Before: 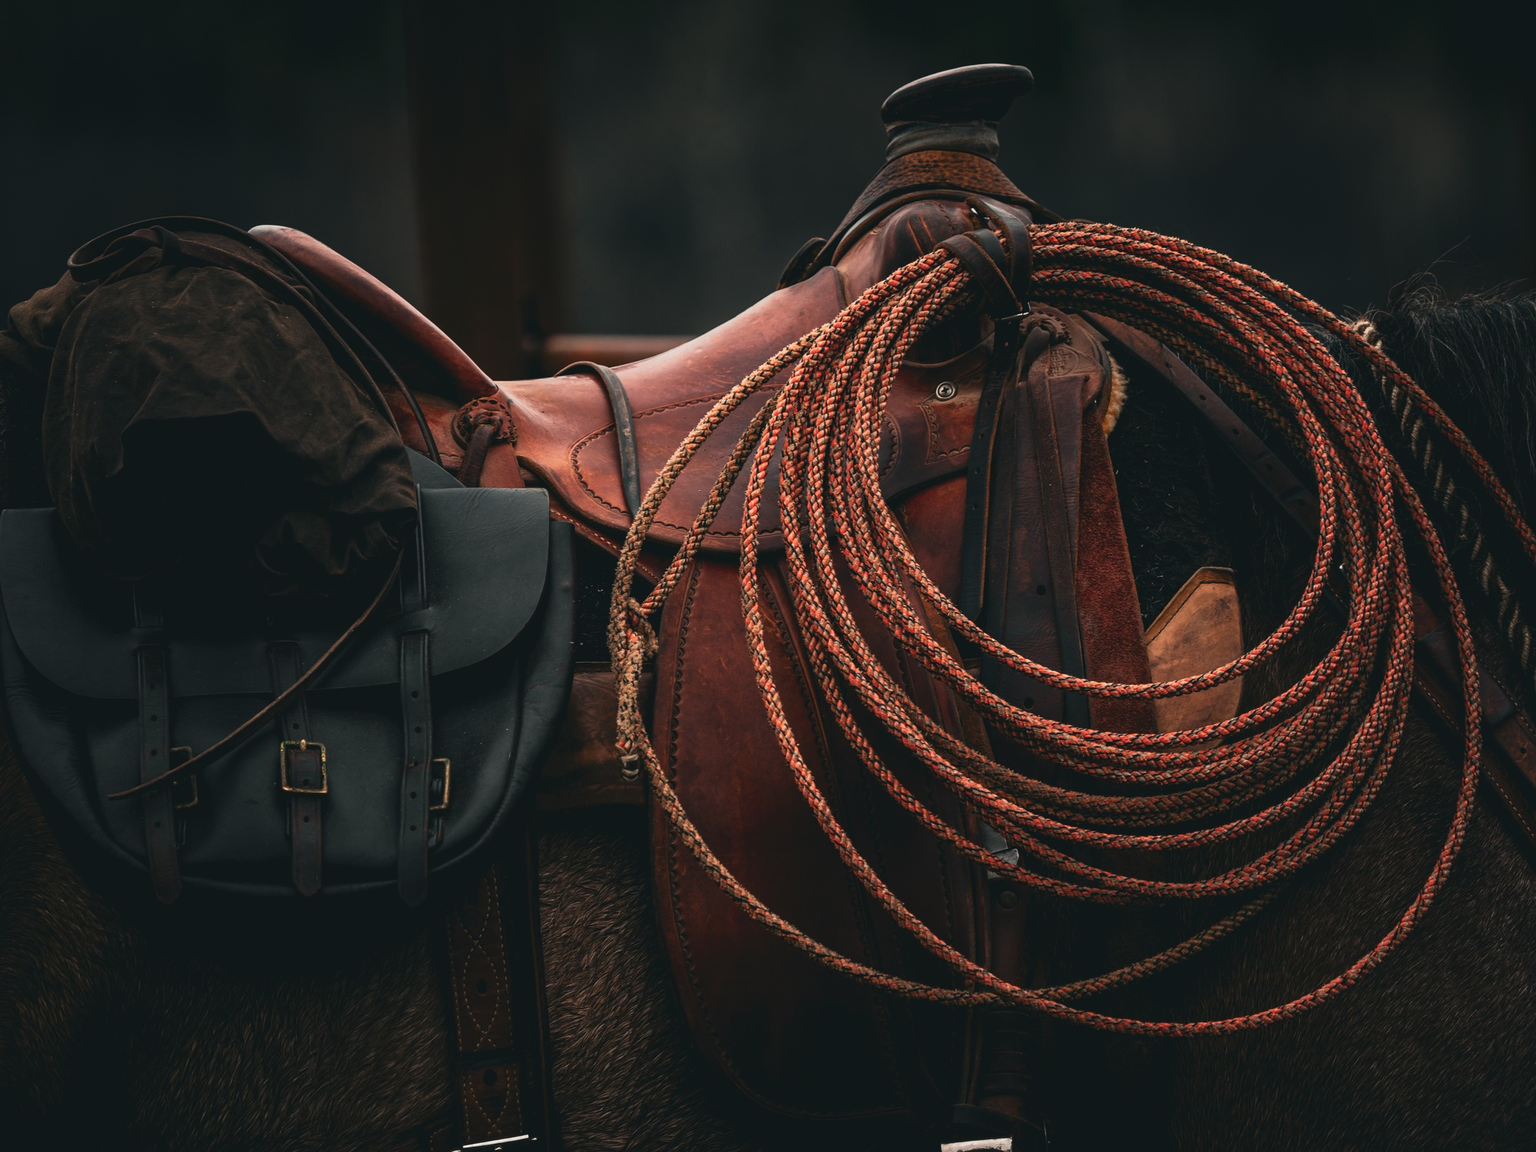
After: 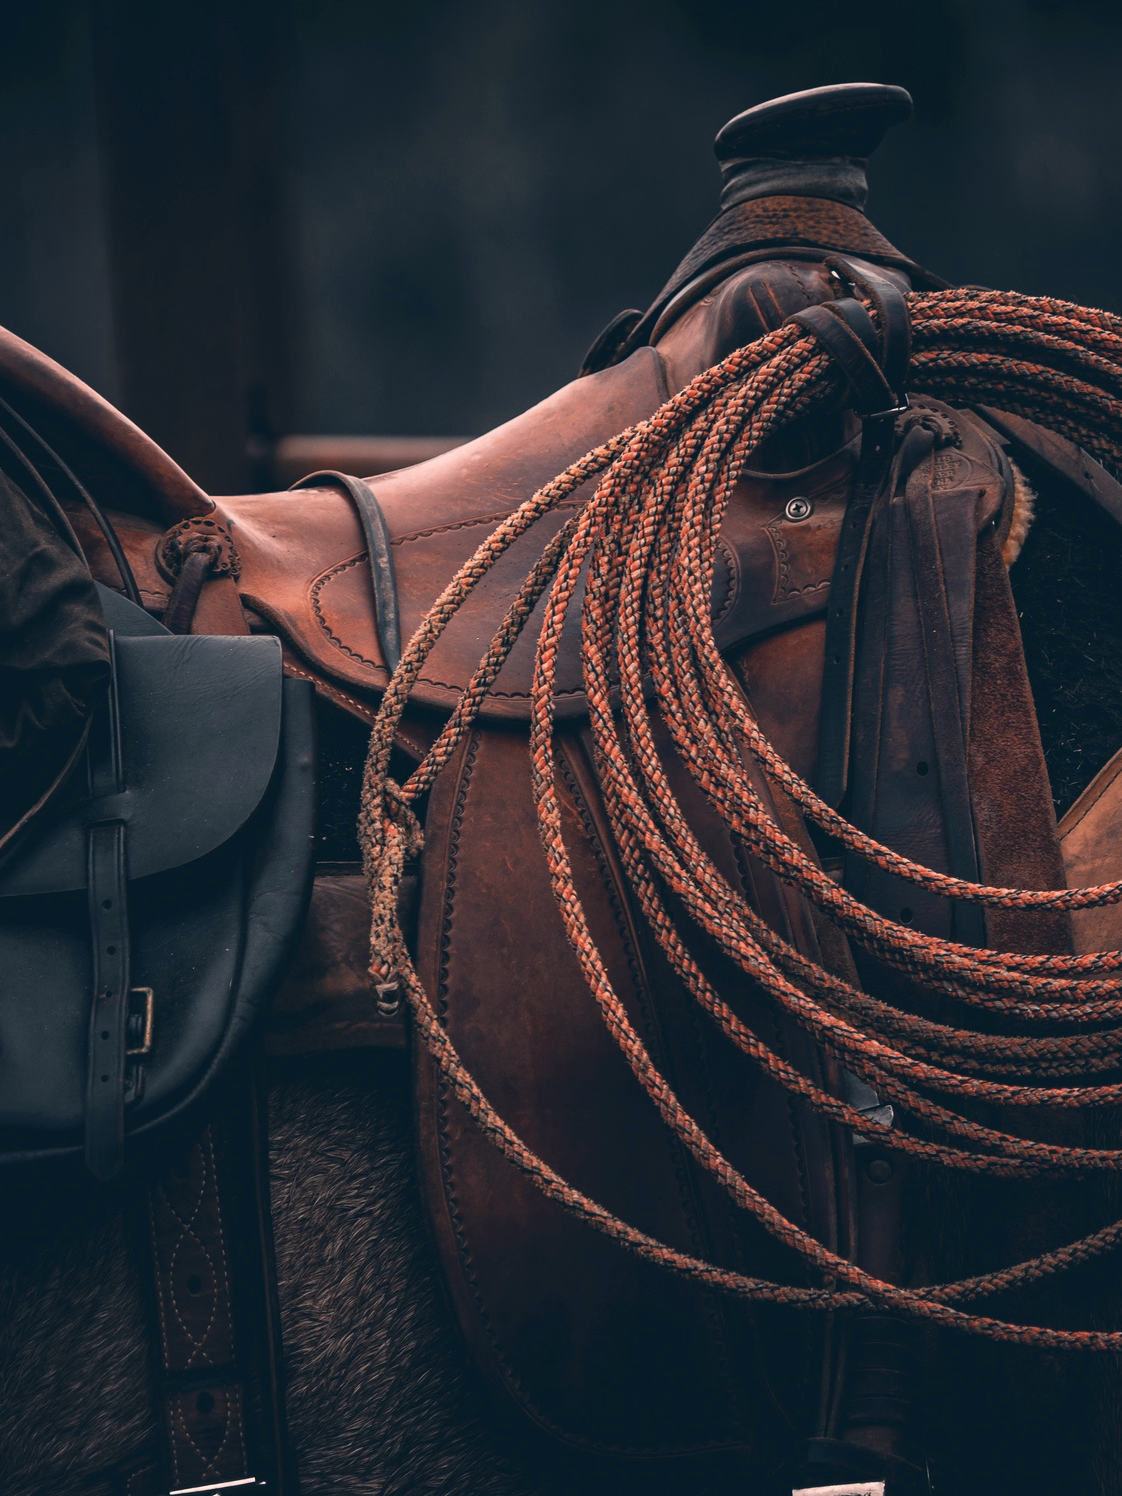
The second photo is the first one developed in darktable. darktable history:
crop: left 21.674%, right 22.086%
color correction: highlights a* 14.46, highlights b* 5.85, shadows a* -5.53, shadows b* -15.24, saturation 0.85
color zones: curves: ch0 [(0, 0.5) (0.125, 0.4) (0.25, 0.5) (0.375, 0.4) (0.5, 0.4) (0.625, 0.35) (0.75, 0.35) (0.875, 0.5)]; ch1 [(0, 0.35) (0.125, 0.45) (0.25, 0.35) (0.375, 0.35) (0.5, 0.35) (0.625, 0.35) (0.75, 0.45) (0.875, 0.35)]; ch2 [(0, 0.6) (0.125, 0.5) (0.25, 0.5) (0.375, 0.6) (0.5, 0.6) (0.625, 0.5) (0.75, 0.5) (0.875, 0.5)]
exposure: exposure 0.4 EV, compensate highlight preservation false
